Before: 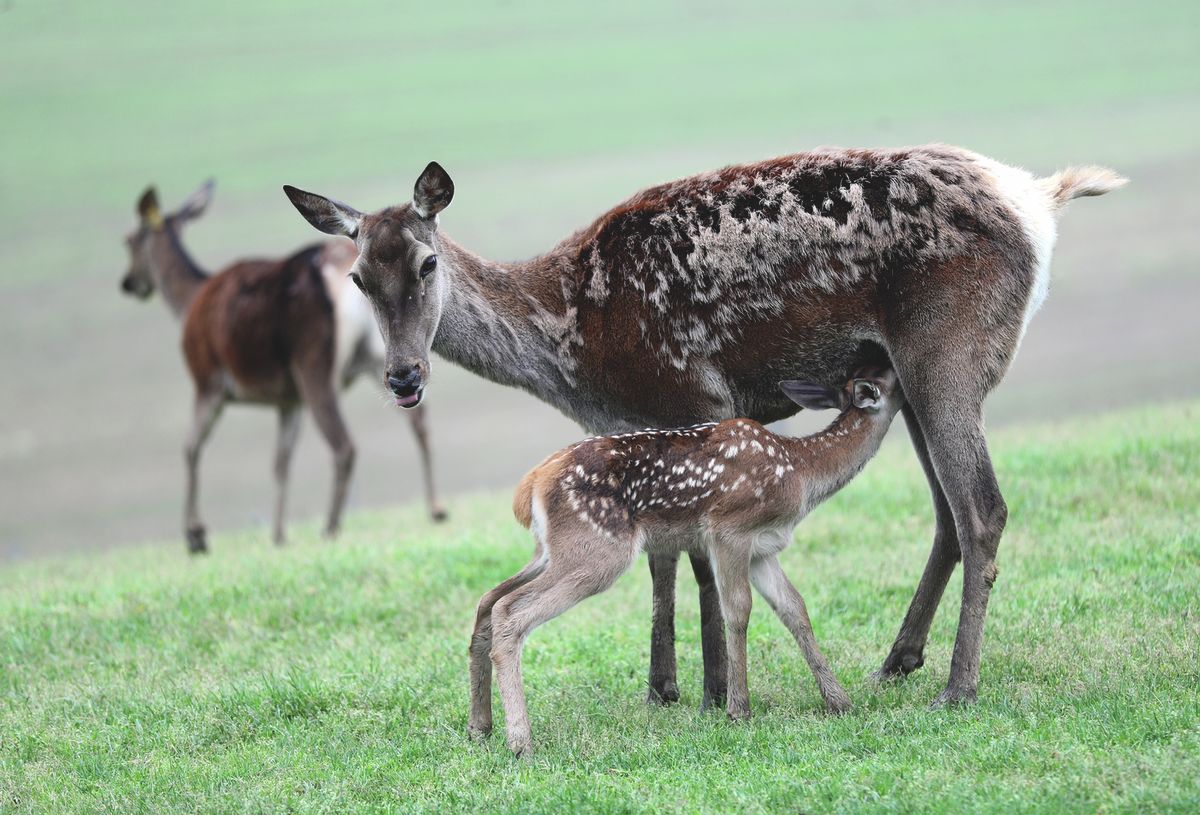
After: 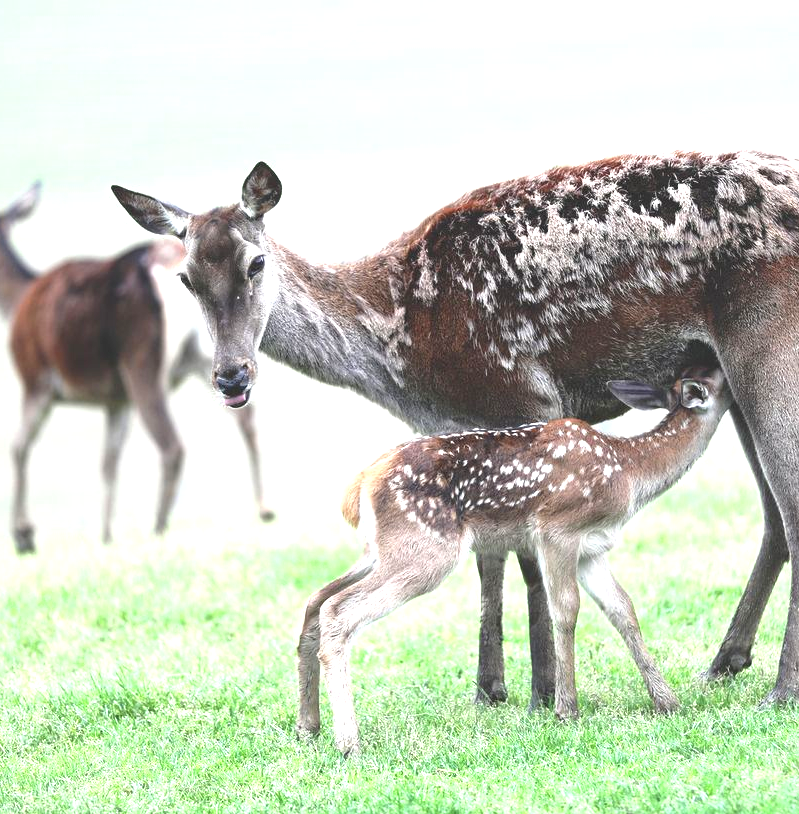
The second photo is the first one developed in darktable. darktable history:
exposure: black level correction 0, exposure 1.19 EV, compensate exposure bias true, compensate highlight preservation false
crop and rotate: left 14.406%, right 18.965%
shadows and highlights: shadows 24.83, highlights -25.5
